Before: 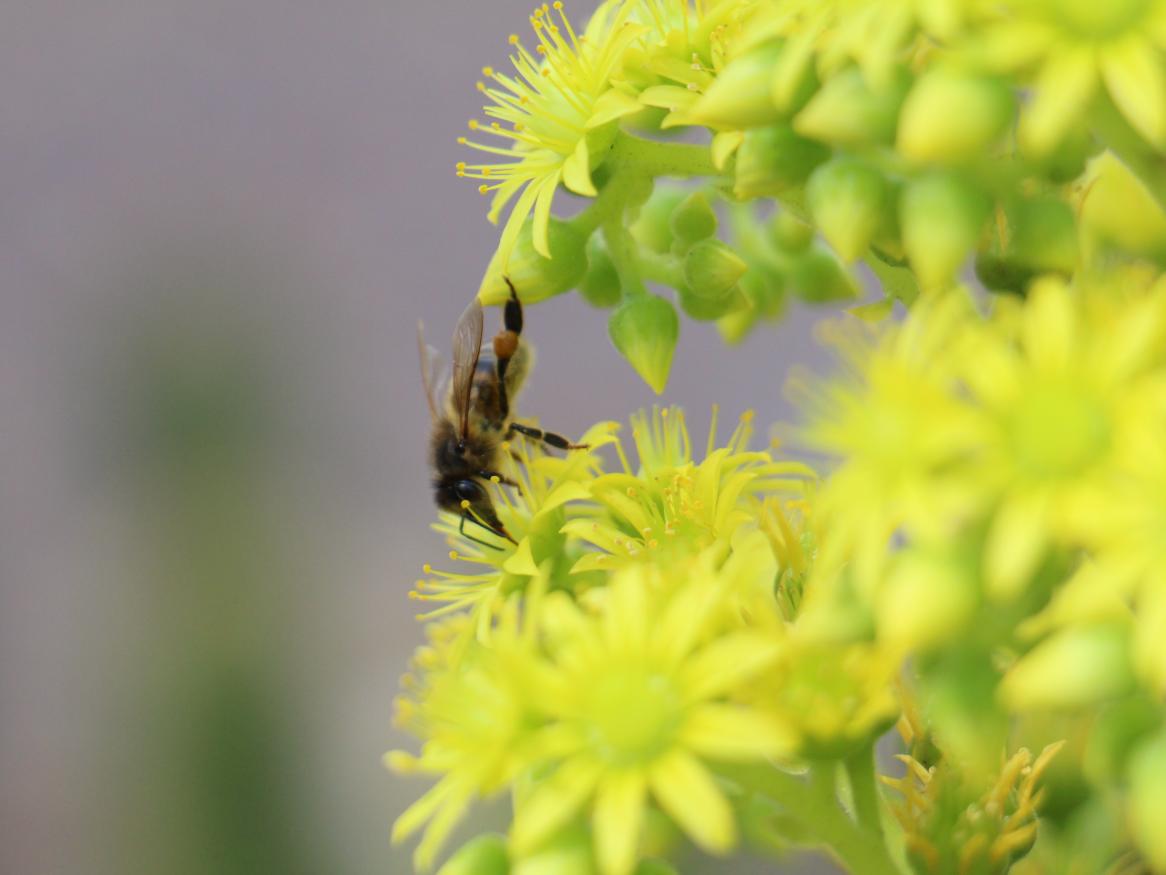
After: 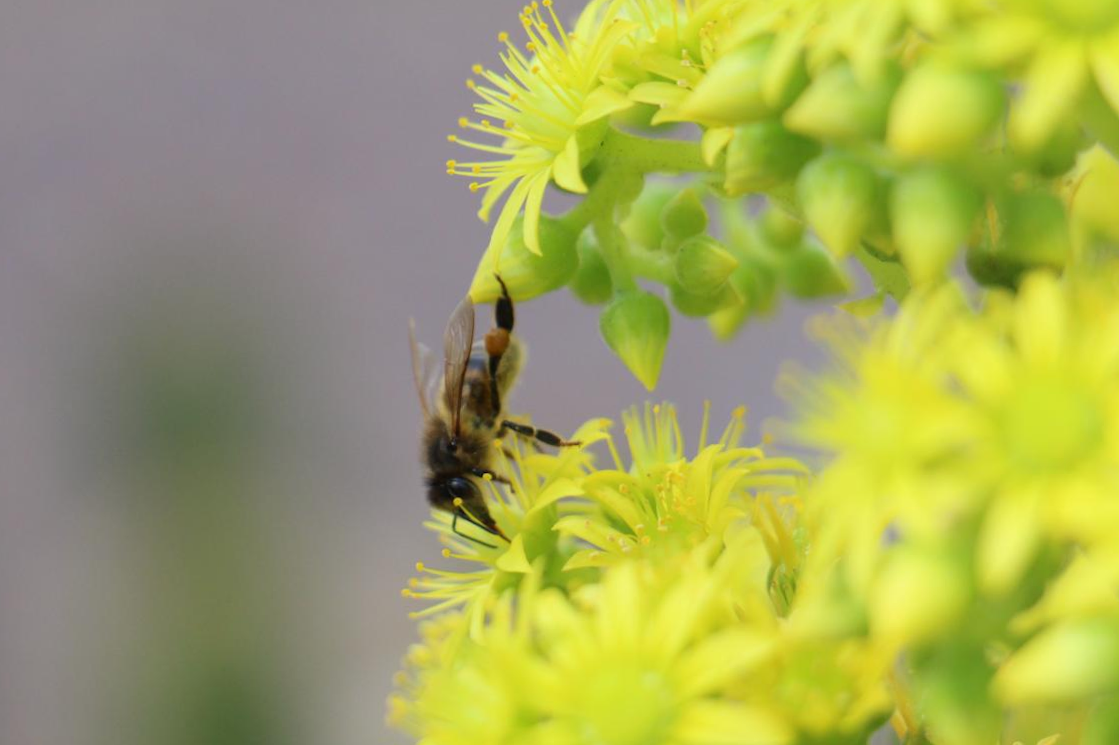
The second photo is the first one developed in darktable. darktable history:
crop and rotate: angle 0.354°, left 0.322%, right 2.85%, bottom 14.148%
